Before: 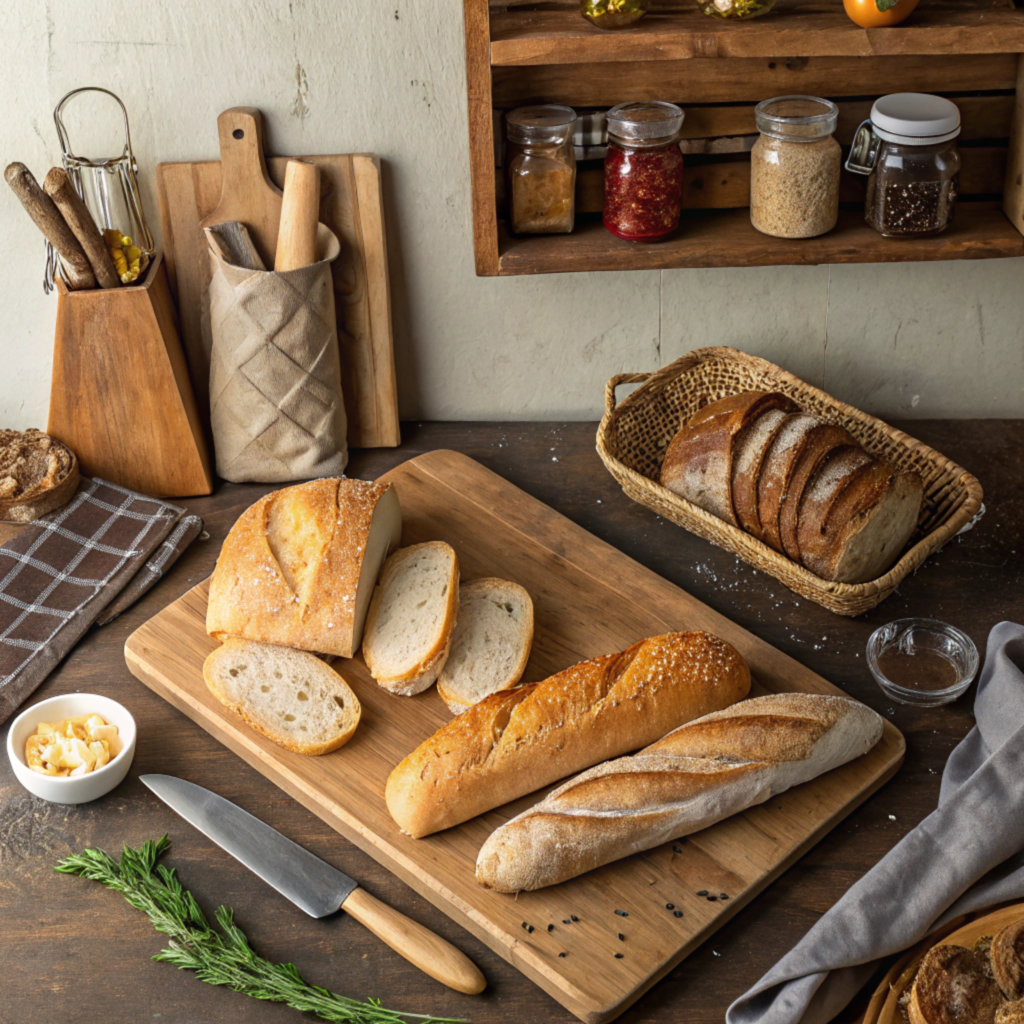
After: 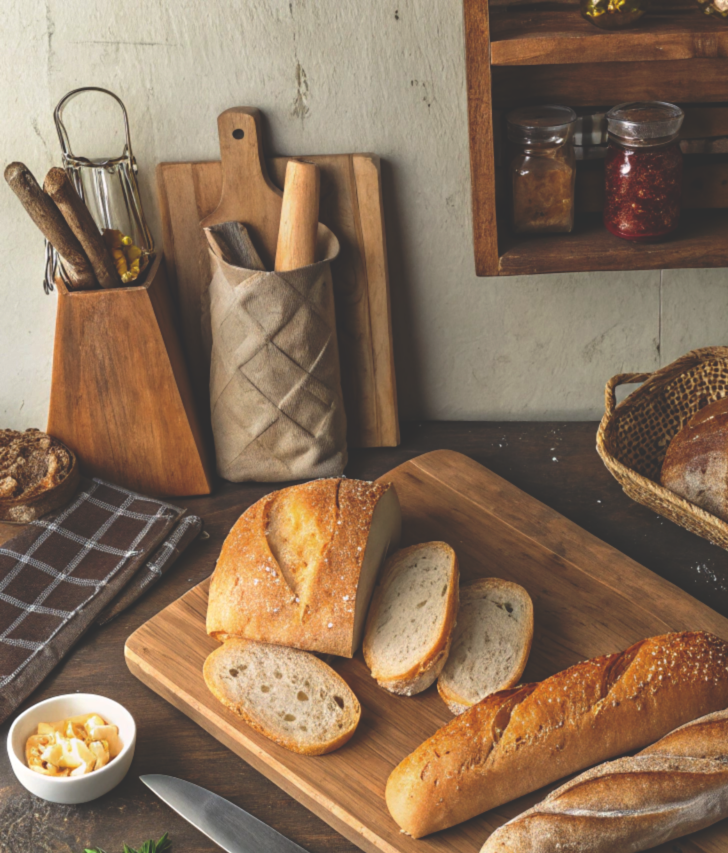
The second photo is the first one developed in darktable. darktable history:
crop: right 28.885%, bottom 16.626%
rgb curve: curves: ch0 [(0, 0.186) (0.314, 0.284) (0.775, 0.708) (1, 1)], compensate middle gray true, preserve colors none
